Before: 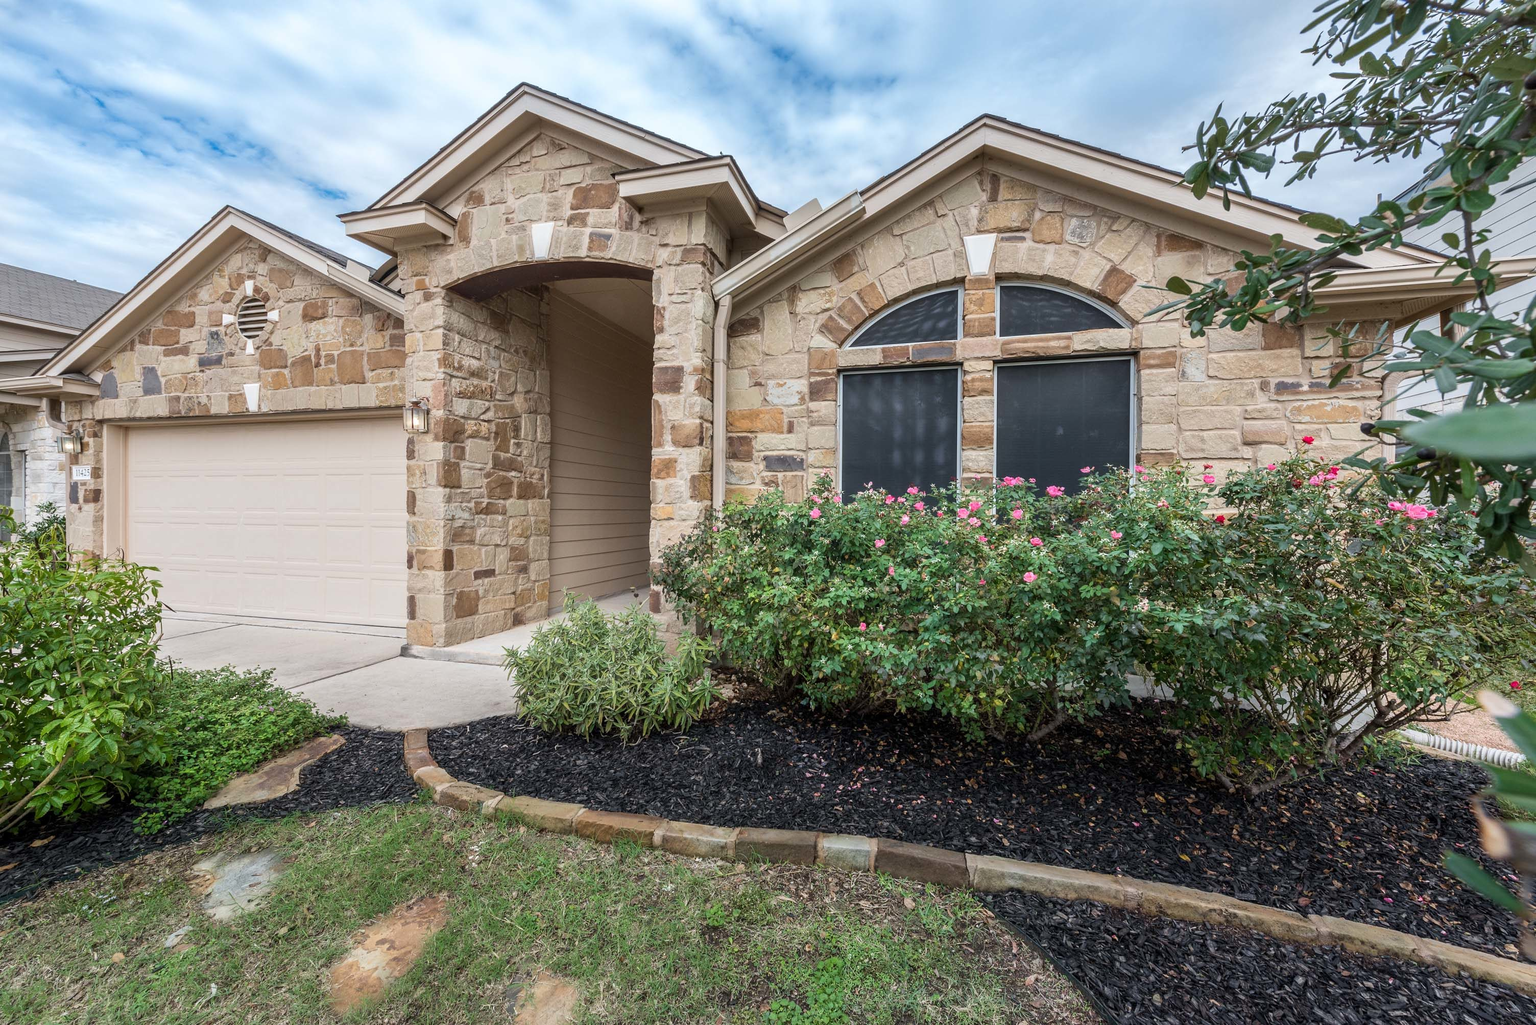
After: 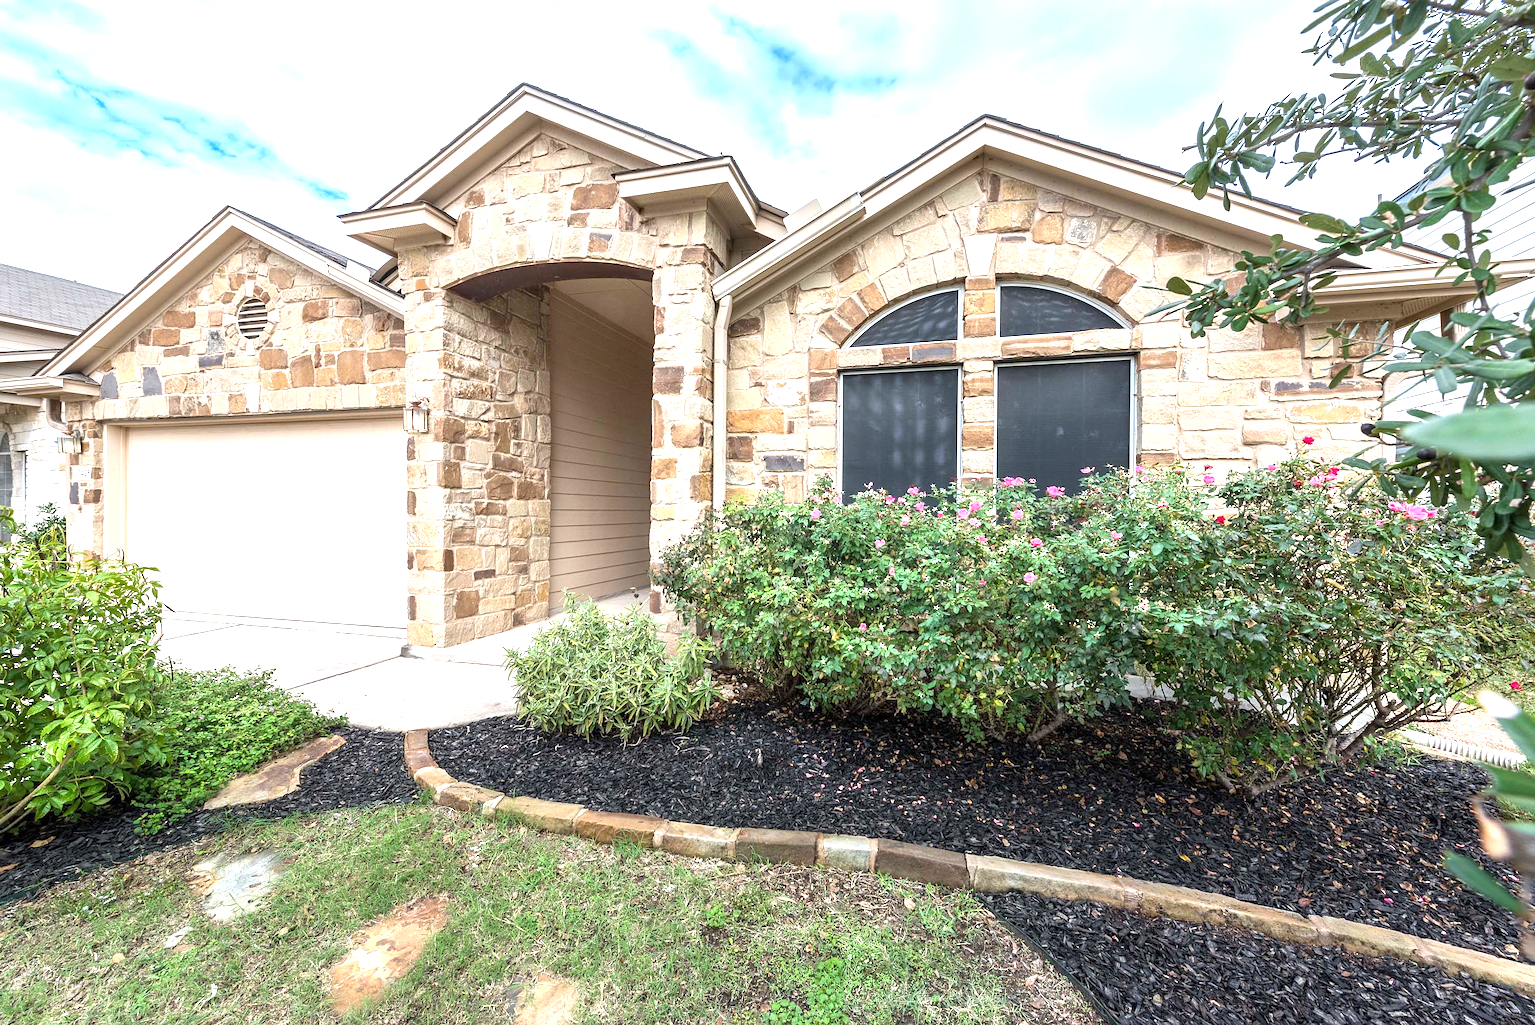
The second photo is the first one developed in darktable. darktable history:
exposure: exposure 1.162 EV, compensate highlight preservation false
sharpen: amount 0.207
